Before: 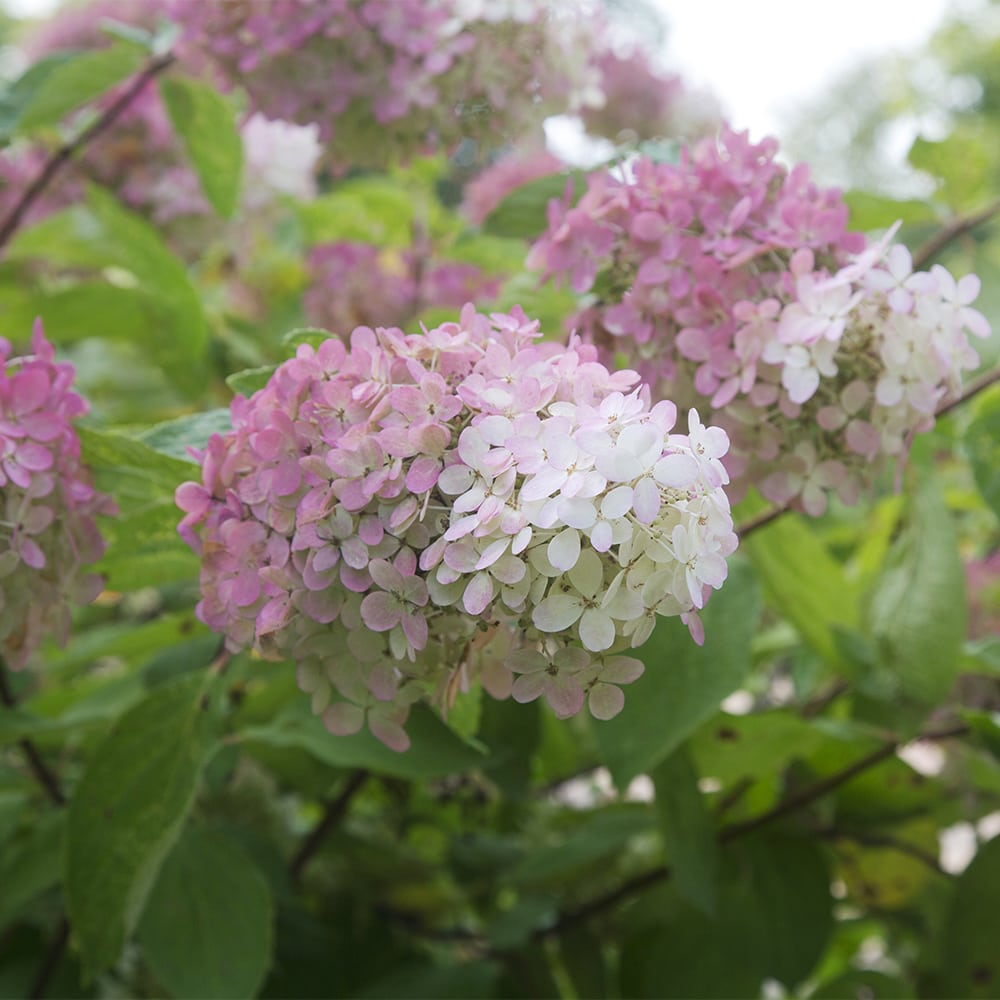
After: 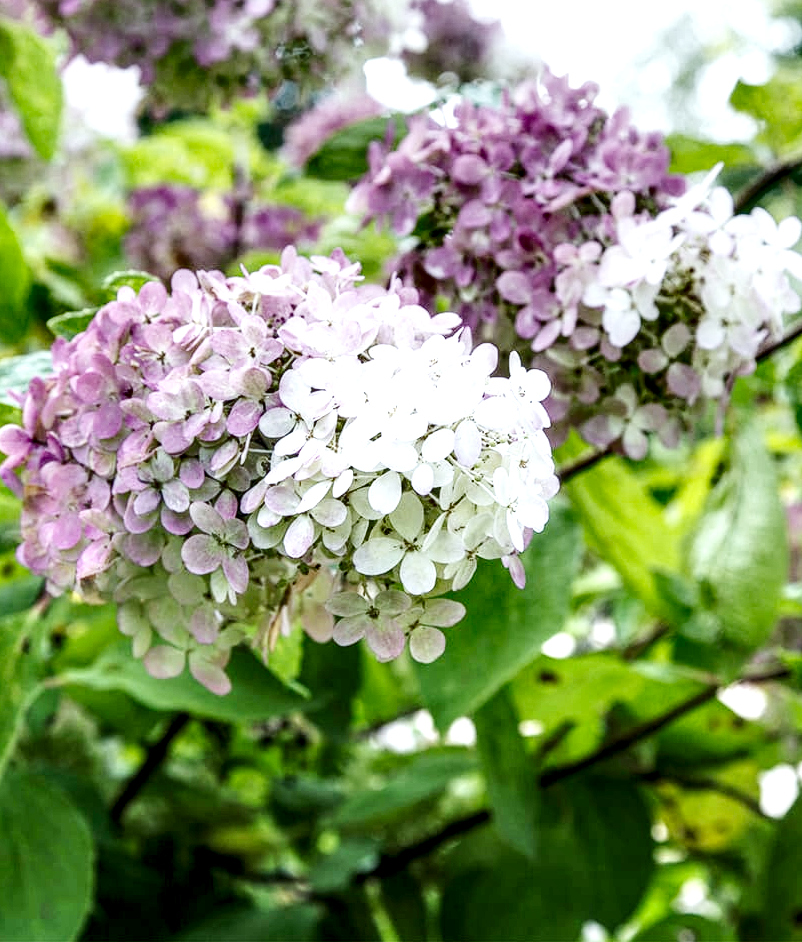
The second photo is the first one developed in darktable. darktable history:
white balance: red 0.925, blue 1.046
shadows and highlights: radius 108.52, shadows 44.07, highlights -67.8, low approximation 0.01, soften with gaussian
base curve: curves: ch0 [(0, 0.003) (0.001, 0.002) (0.006, 0.004) (0.02, 0.022) (0.048, 0.086) (0.094, 0.234) (0.162, 0.431) (0.258, 0.629) (0.385, 0.8) (0.548, 0.918) (0.751, 0.988) (1, 1)], preserve colors none
local contrast: highlights 20%, shadows 70%, detail 170%
crop and rotate: left 17.959%, top 5.771%, right 1.742%
